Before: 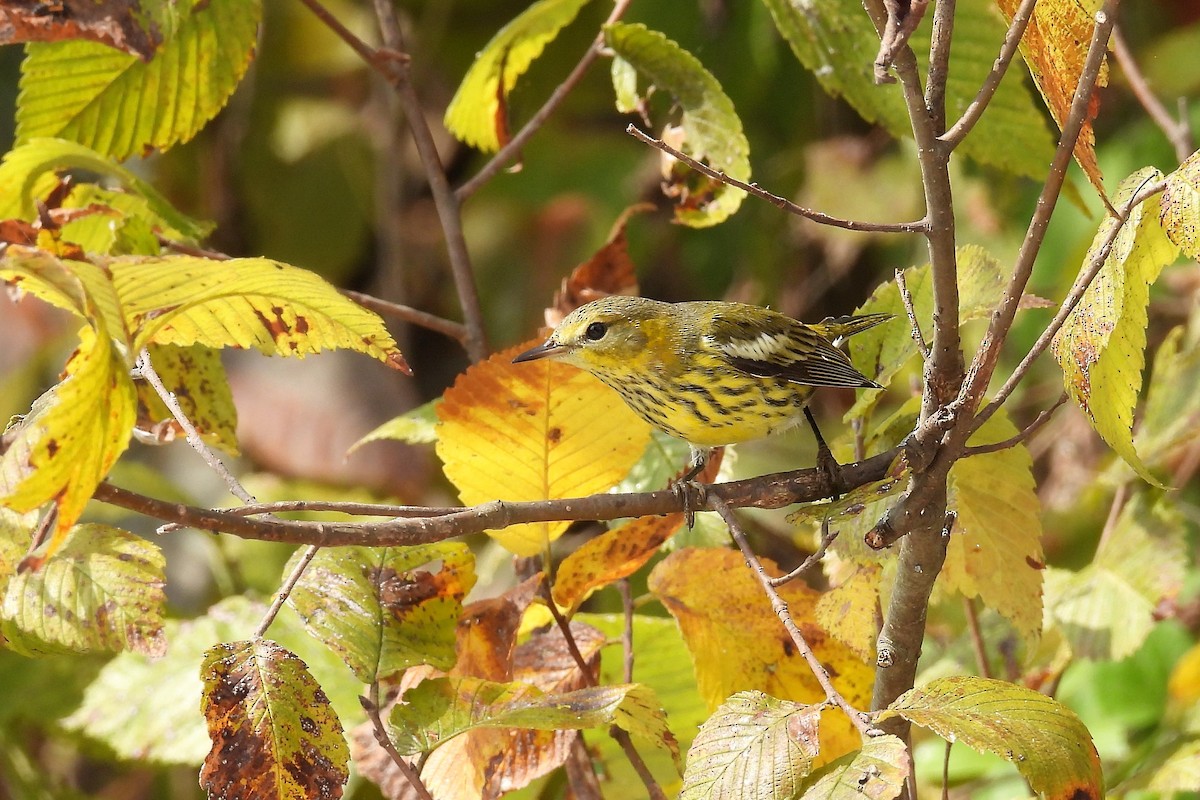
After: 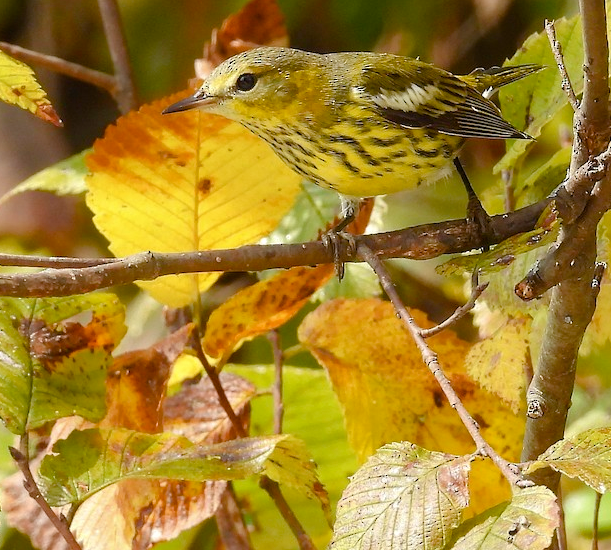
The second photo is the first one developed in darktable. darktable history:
crop and rotate: left 29.237%, top 31.152%, right 19.807%
color balance rgb: perceptual saturation grading › global saturation 20%, perceptual saturation grading › highlights -25%, perceptual saturation grading › shadows 50%
shadows and highlights: shadows 10, white point adjustment 1, highlights -40
tone equalizer: on, module defaults
